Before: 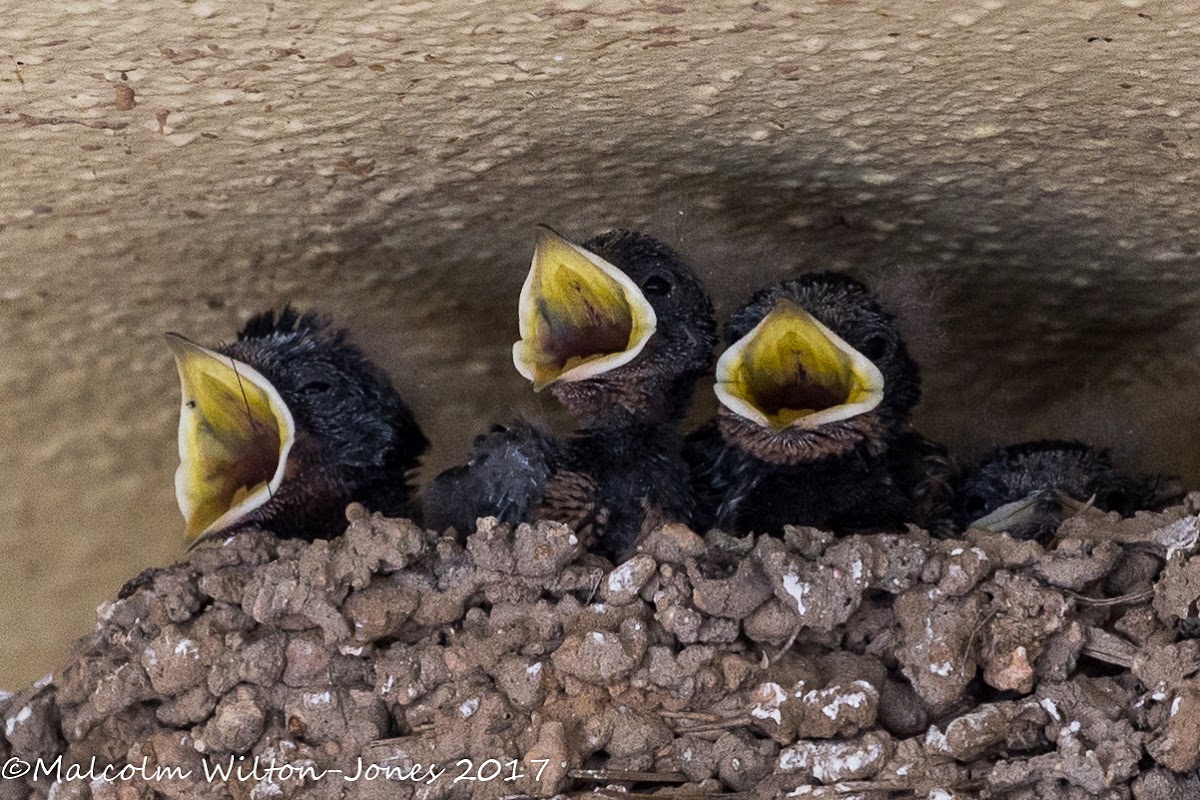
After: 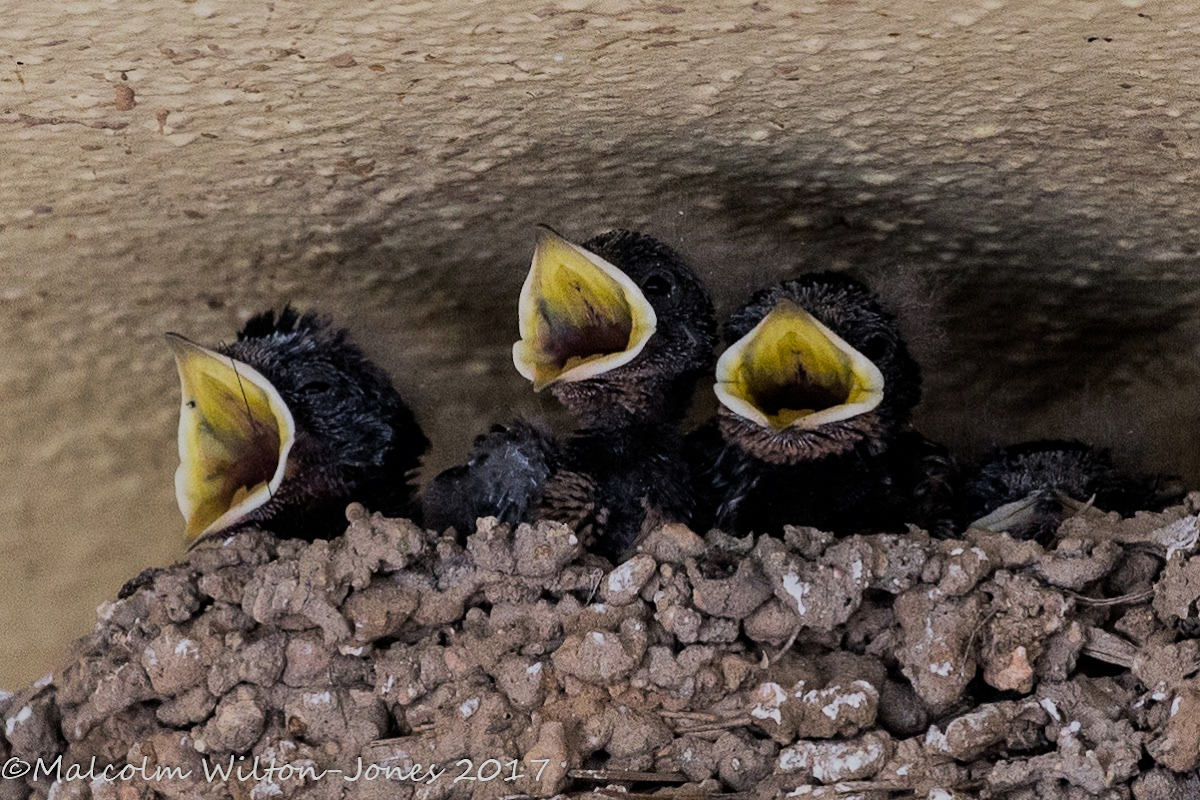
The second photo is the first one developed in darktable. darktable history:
tone equalizer: edges refinement/feathering 500, mask exposure compensation -1.57 EV, preserve details no
filmic rgb: black relative exposure -7.65 EV, white relative exposure 4.56 EV, hardness 3.61, color science v6 (2022)
